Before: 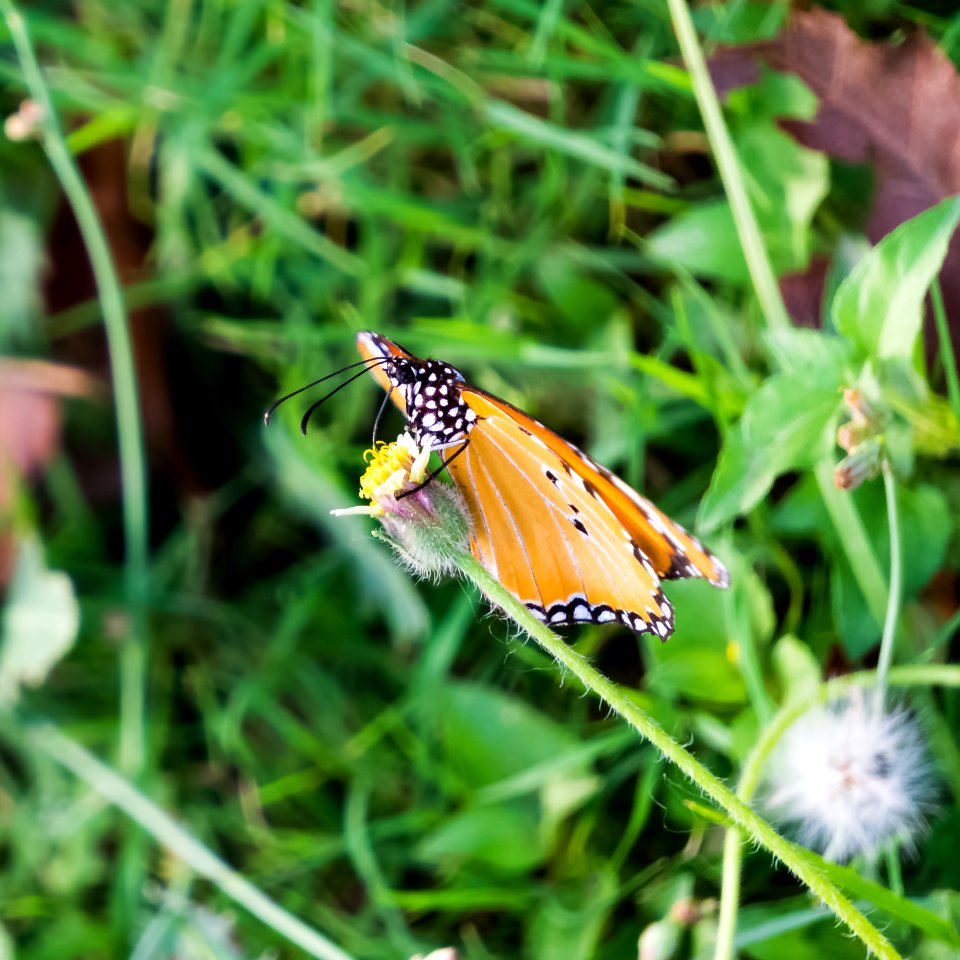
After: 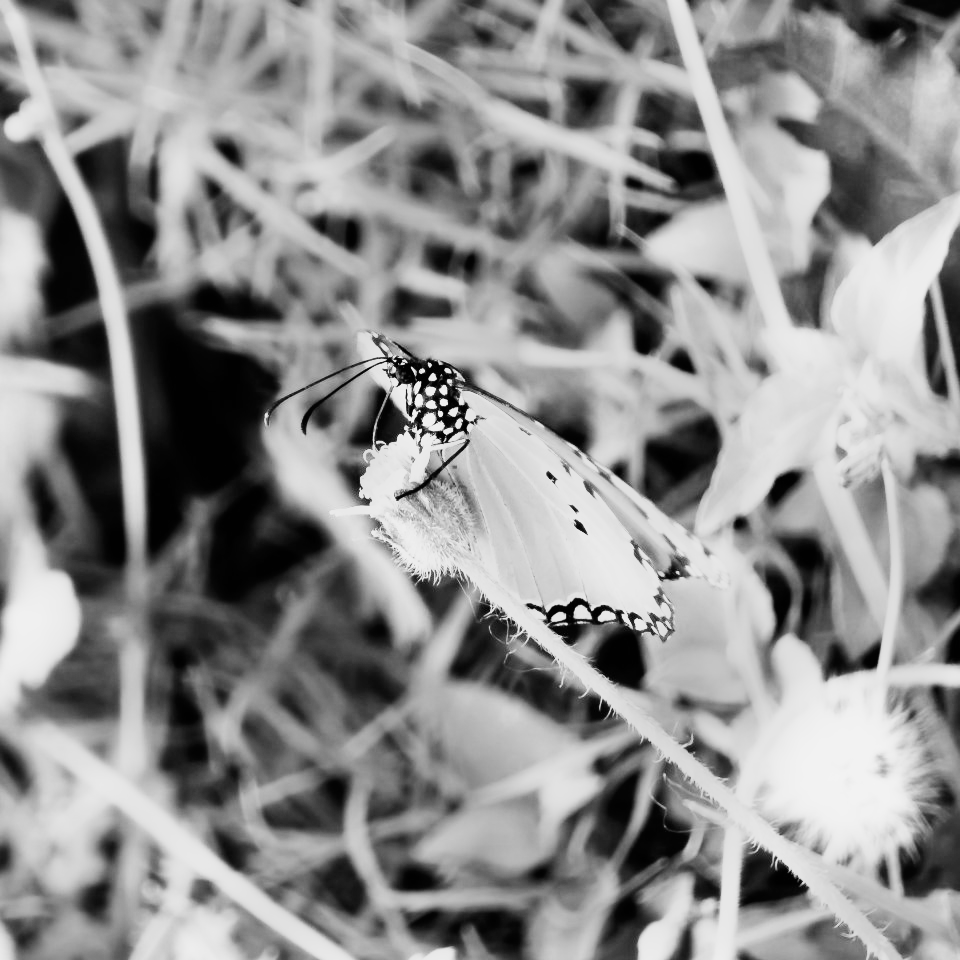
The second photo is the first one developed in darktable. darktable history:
monochrome: a 14.95, b -89.96
base curve: curves: ch0 [(0, 0) (0.007, 0.004) (0.027, 0.03) (0.046, 0.07) (0.207, 0.54) (0.442, 0.872) (0.673, 0.972) (1, 1)], preserve colors none
